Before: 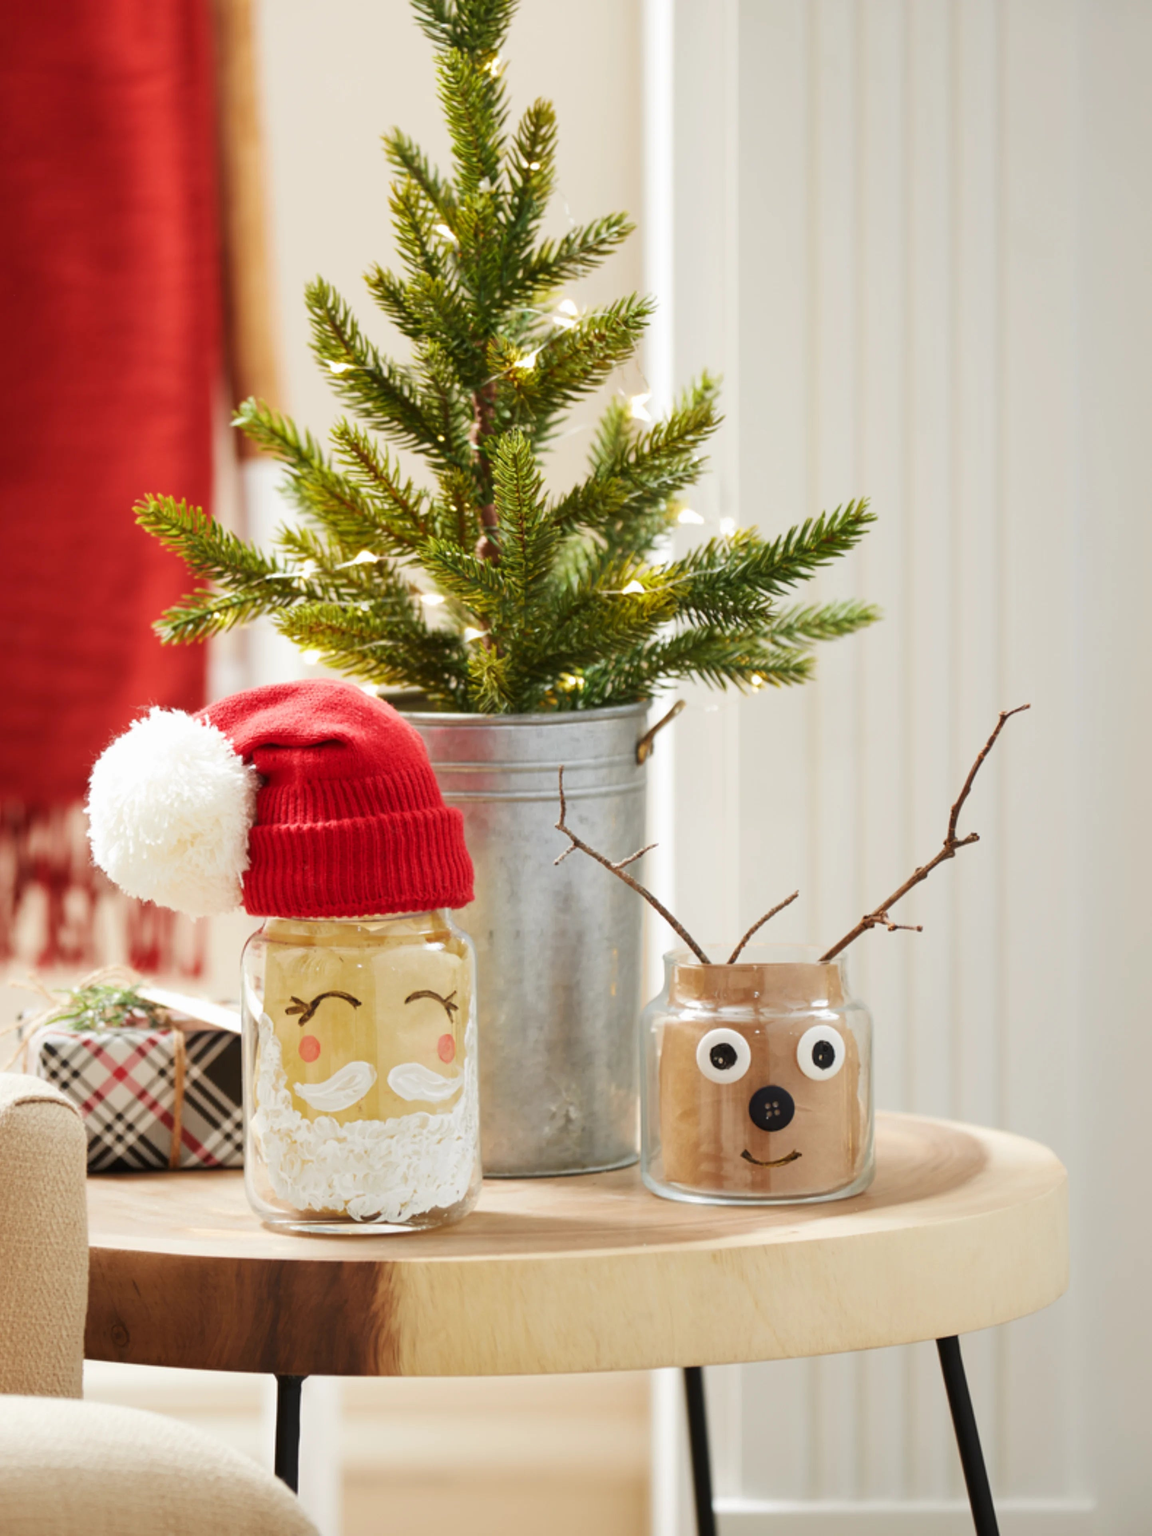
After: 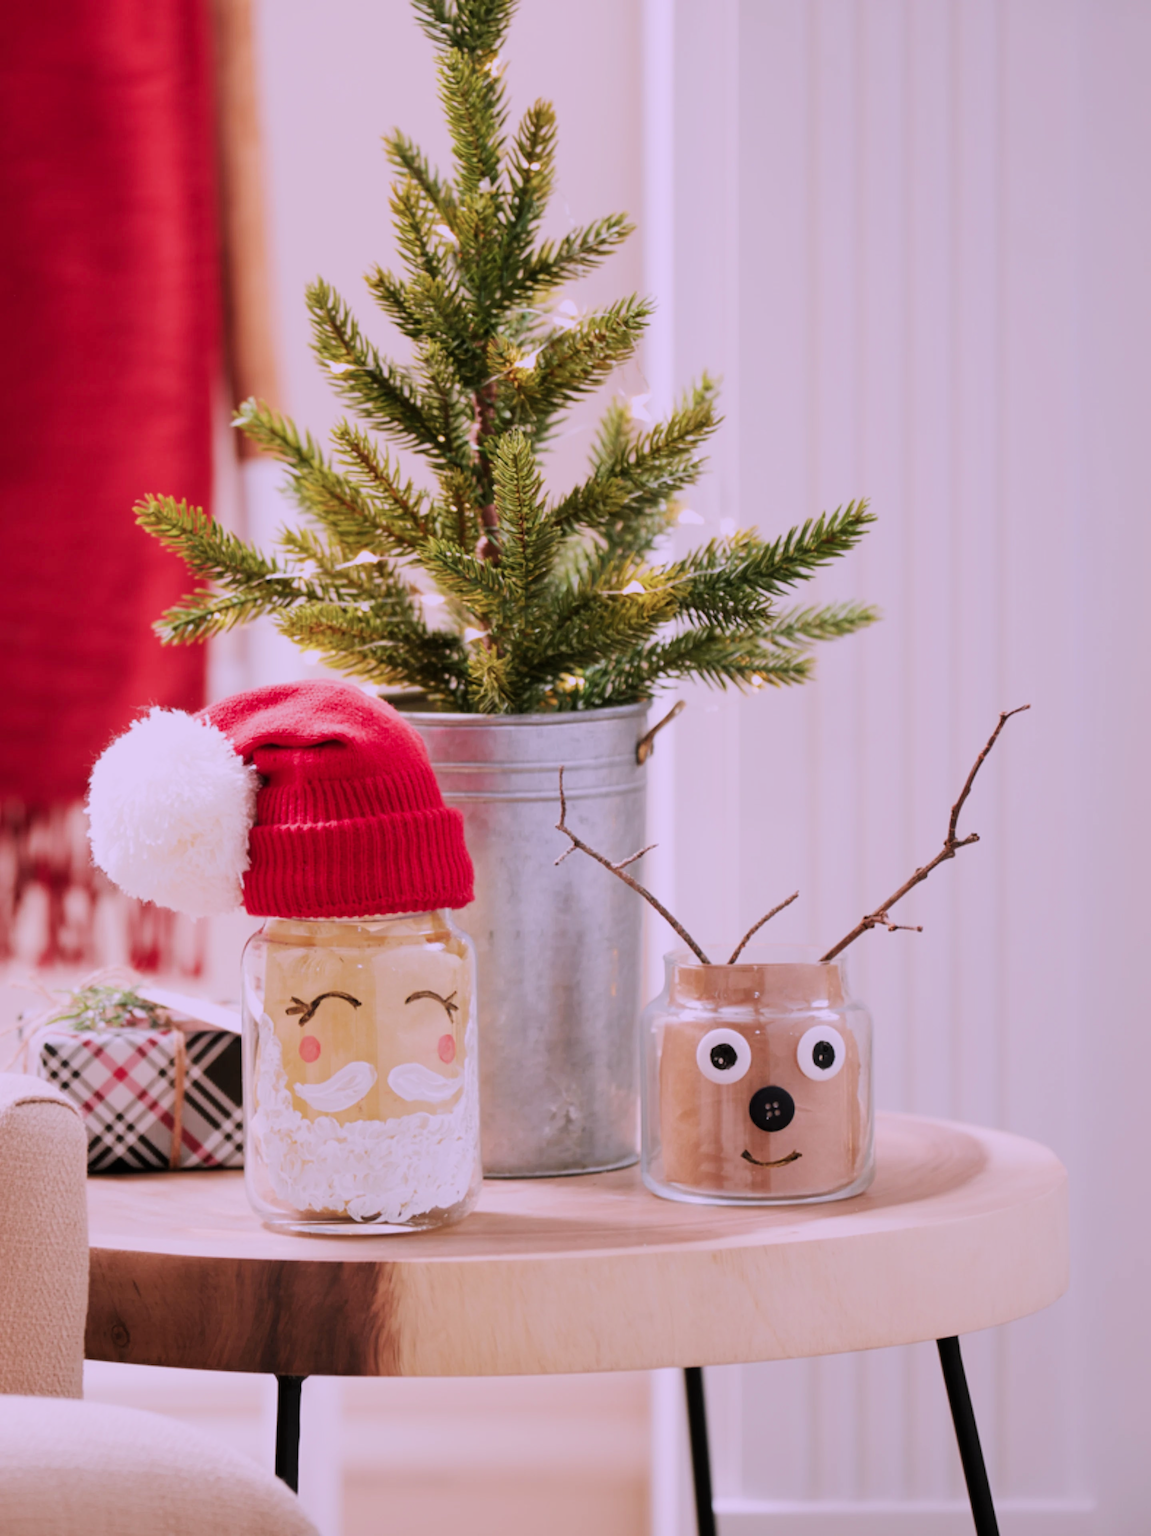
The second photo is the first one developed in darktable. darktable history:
filmic rgb: black relative exposure -7.65 EV, white relative exposure 4.56 EV, hardness 3.61
color correction: highlights a* 15.33, highlights b* -19.94
